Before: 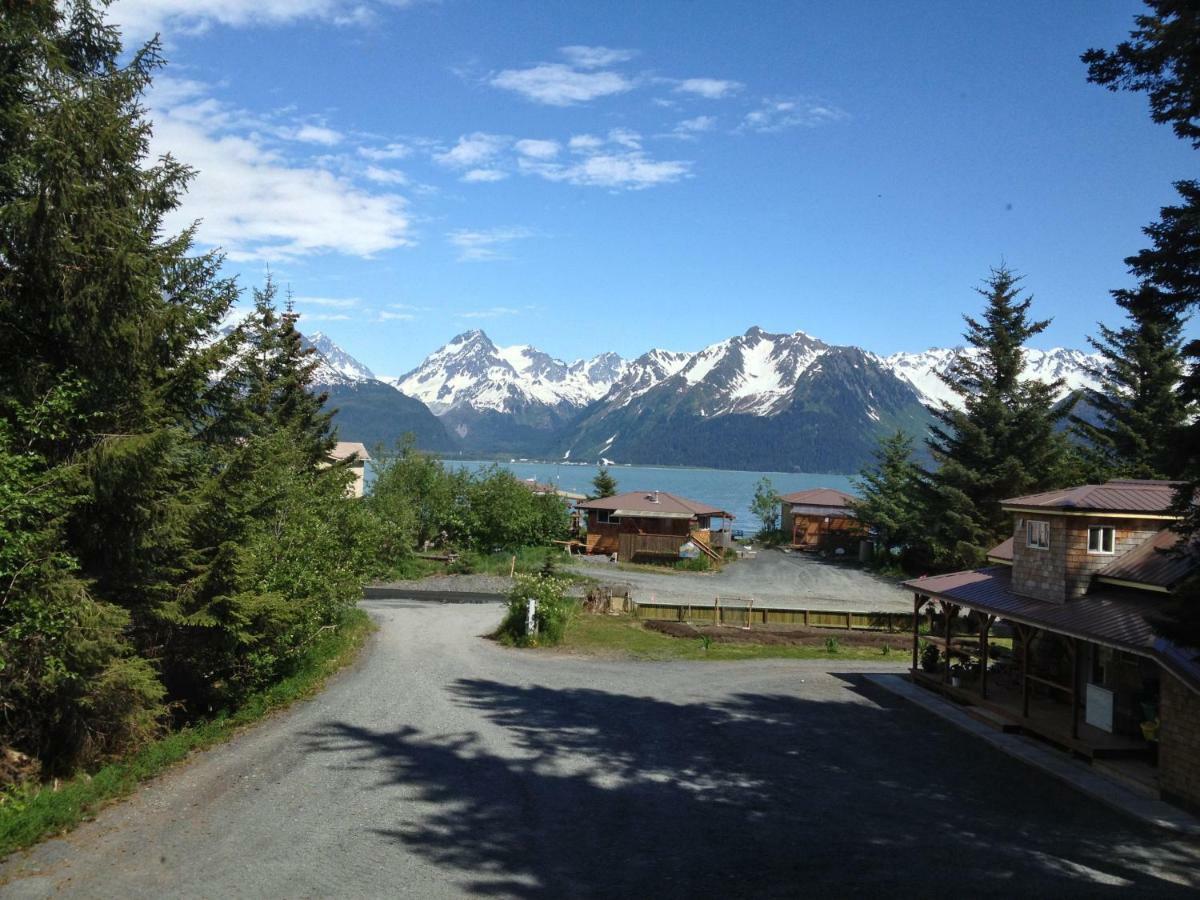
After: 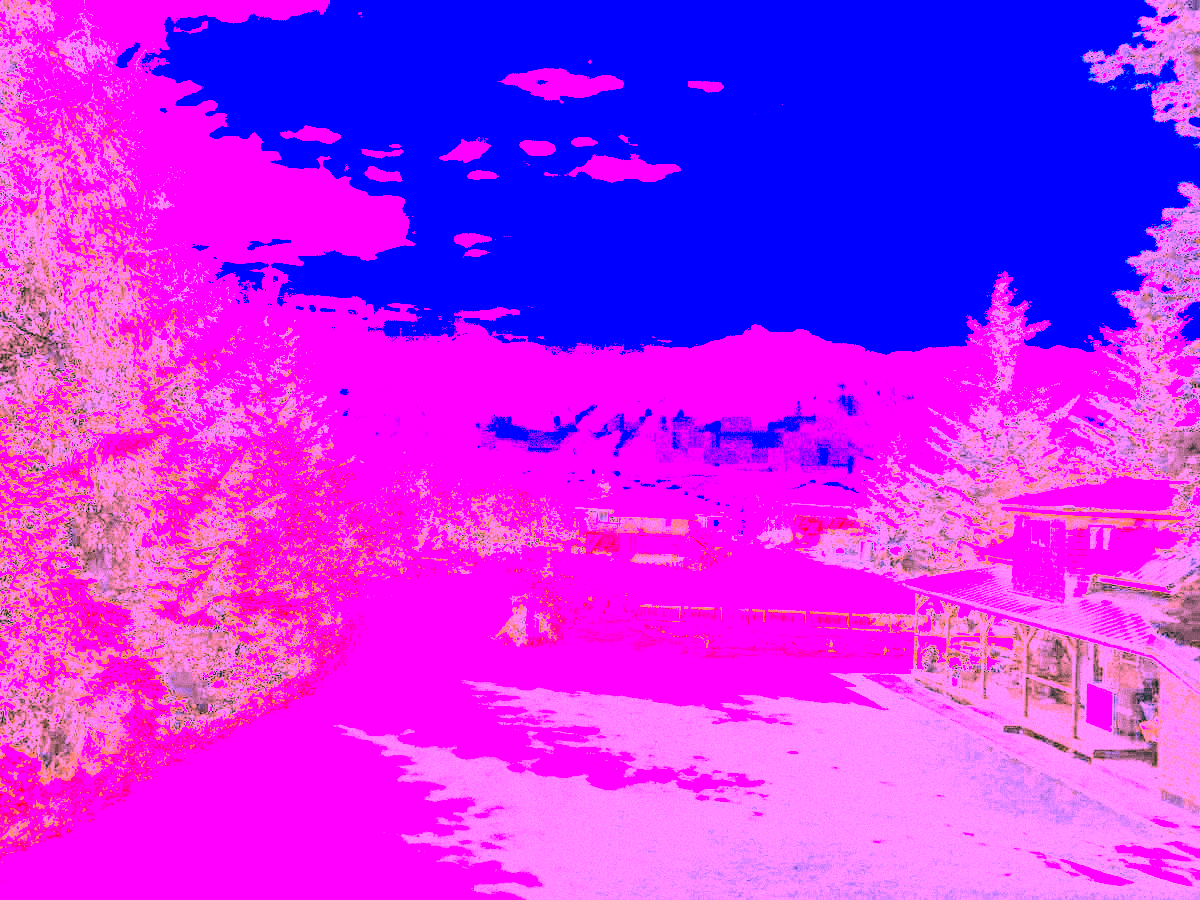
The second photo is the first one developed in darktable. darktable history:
local contrast: detail 130%
white balance: red 8, blue 8
tone equalizer: -8 EV -0.417 EV, -7 EV -0.389 EV, -6 EV -0.333 EV, -5 EV -0.222 EV, -3 EV 0.222 EV, -2 EV 0.333 EV, -1 EV 0.389 EV, +0 EV 0.417 EV, edges refinement/feathering 500, mask exposure compensation -1.57 EV, preserve details no
contrast brightness saturation: brightness 1
tone curve: curves: ch0 [(0, 0) (0.035, 0.017) (0.131, 0.108) (0.279, 0.279) (0.476, 0.554) (0.617, 0.693) (0.704, 0.77) (0.801, 0.854) (0.895, 0.927) (1, 0.976)]; ch1 [(0, 0) (0.318, 0.278) (0.444, 0.427) (0.493, 0.488) (0.504, 0.497) (0.537, 0.538) (0.594, 0.616) (0.746, 0.764) (1, 1)]; ch2 [(0, 0) (0.316, 0.292) (0.381, 0.37) (0.423, 0.448) (0.476, 0.482) (0.502, 0.495) (0.529, 0.547) (0.583, 0.608) (0.639, 0.657) (0.7, 0.7) (0.861, 0.808) (1, 0.951)], color space Lab, independent channels, preserve colors none
color correction: highlights a* -0.482, highlights b* 9.48, shadows a* -9.48, shadows b* 0.803
grain: mid-tones bias 0%
